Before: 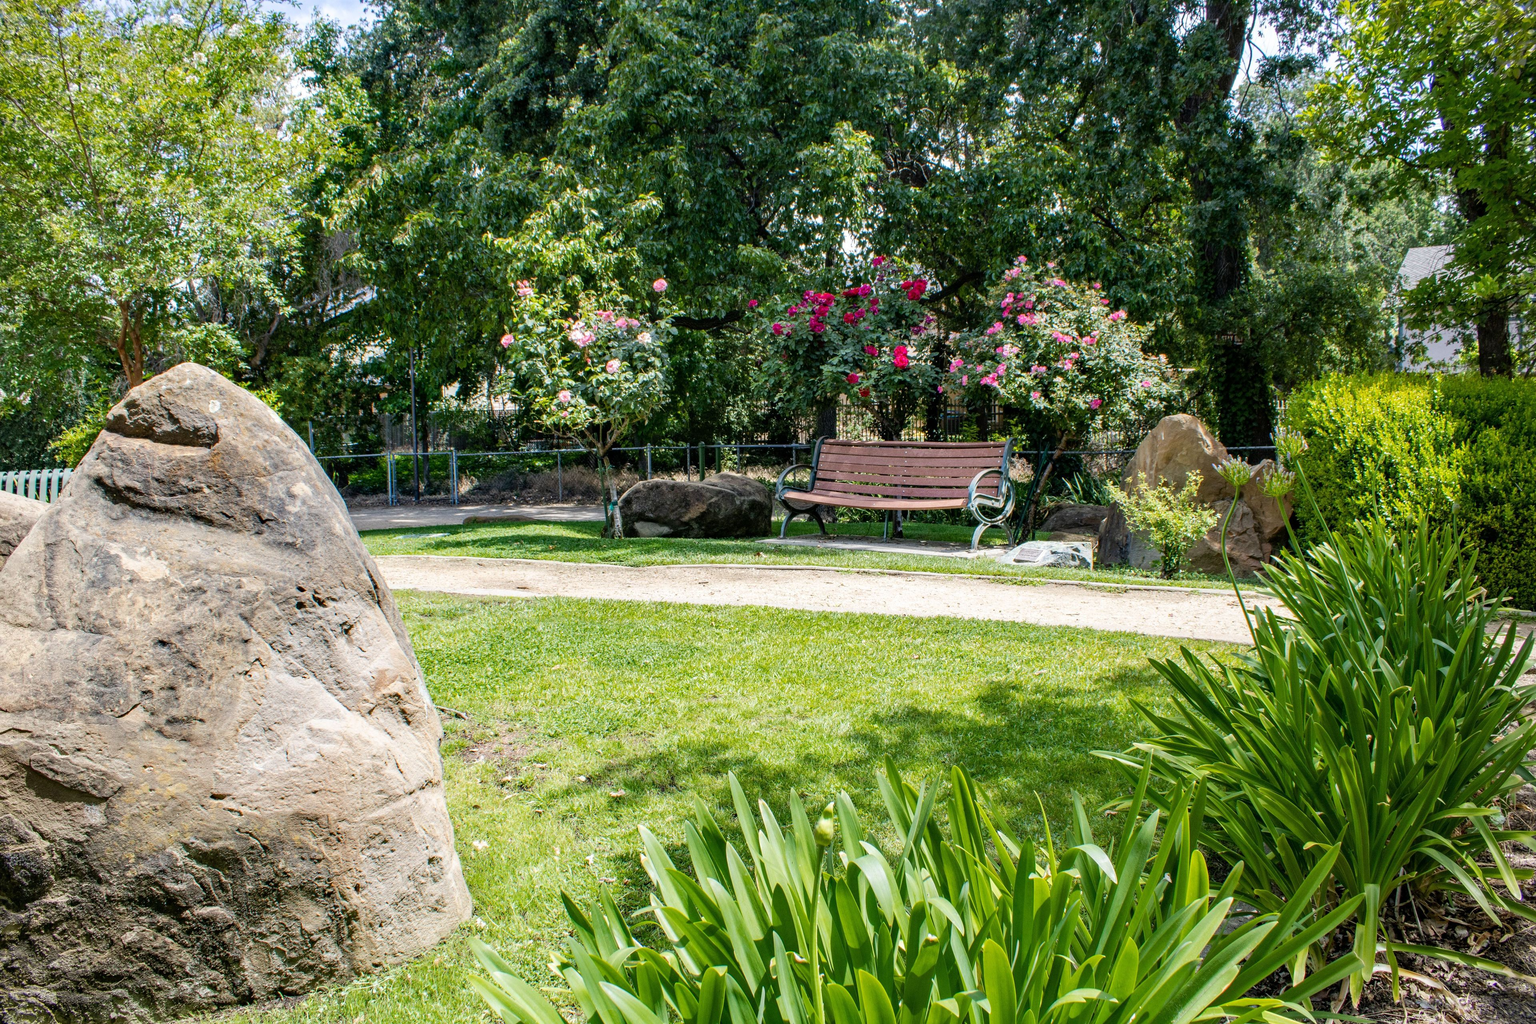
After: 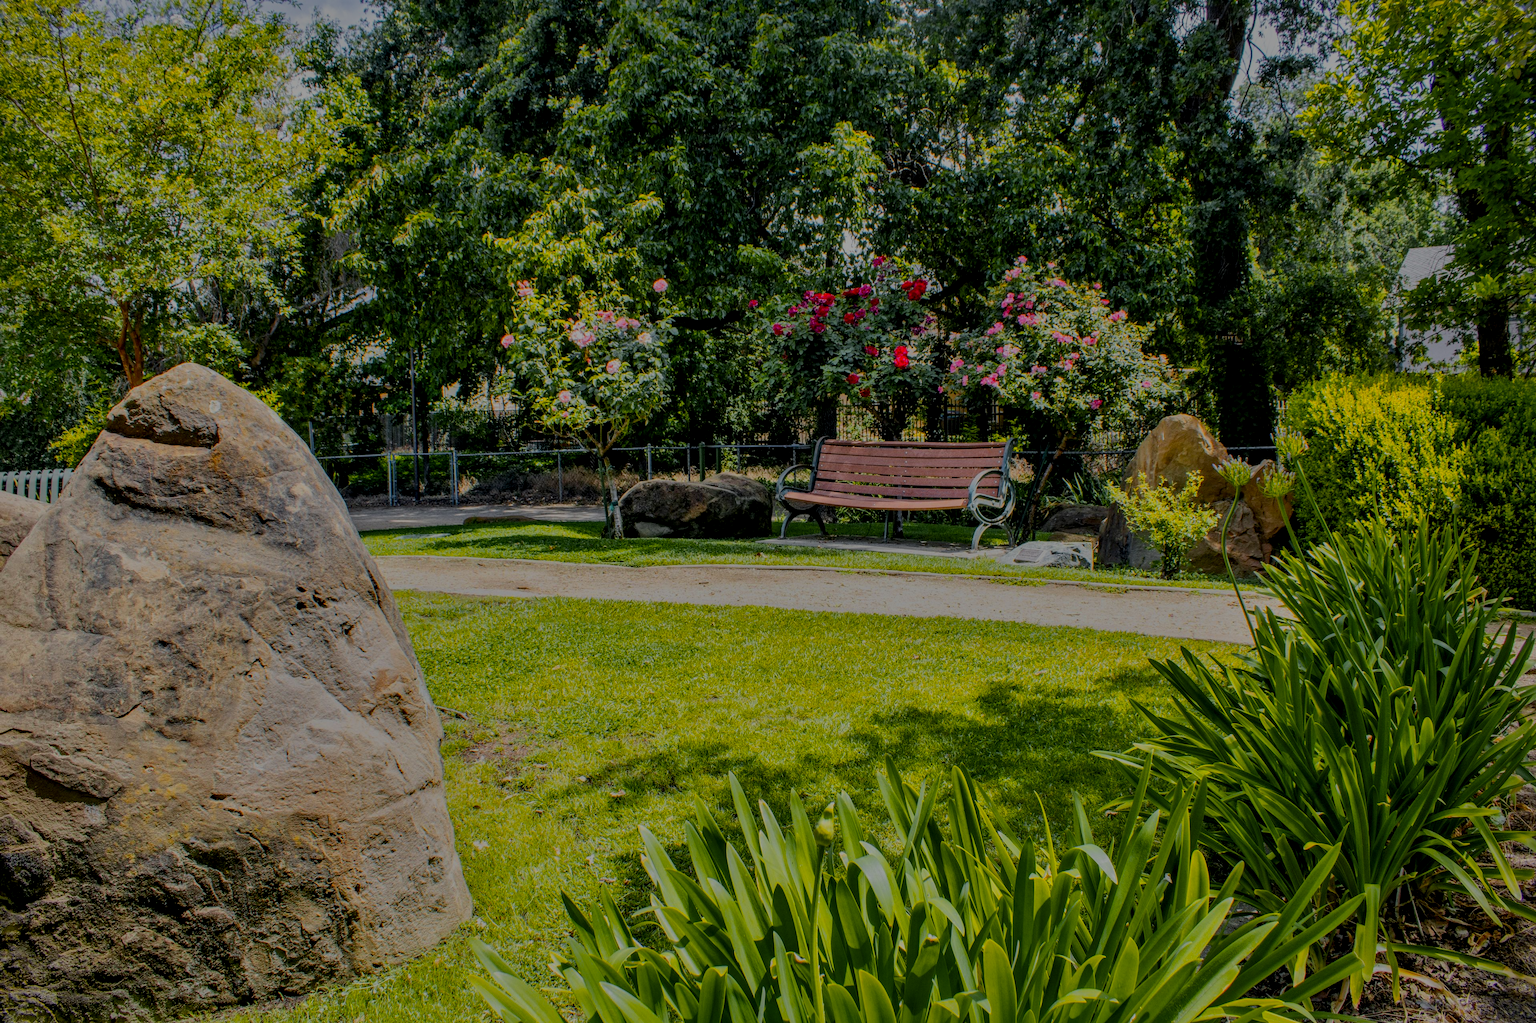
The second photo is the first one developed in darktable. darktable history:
crop: bottom 0.068%
exposure: compensate exposure bias true, compensate highlight preservation false
shadows and highlights: highlights color adjustment 49.44%
color balance rgb: perceptual saturation grading › global saturation 29.601%
local contrast: on, module defaults
color zones: curves: ch0 [(0, 0.511) (0.143, 0.531) (0.286, 0.56) (0.429, 0.5) (0.571, 0.5) (0.714, 0.5) (0.857, 0.5) (1, 0.5)]; ch1 [(0, 0.525) (0.143, 0.705) (0.286, 0.715) (0.429, 0.35) (0.571, 0.35) (0.714, 0.35) (0.857, 0.4) (1, 0.4)]; ch2 [(0, 0.572) (0.143, 0.512) (0.286, 0.473) (0.429, 0.45) (0.571, 0.5) (0.714, 0.5) (0.857, 0.518) (1, 0.518)]
tone equalizer: -8 EV -1.99 EV, -7 EV -1.98 EV, -6 EV -1.99 EV, -5 EV -1.98 EV, -4 EV -1.97 EV, -3 EV -1.99 EV, -2 EV -2 EV, -1 EV -1.62 EV, +0 EV -1.99 EV
